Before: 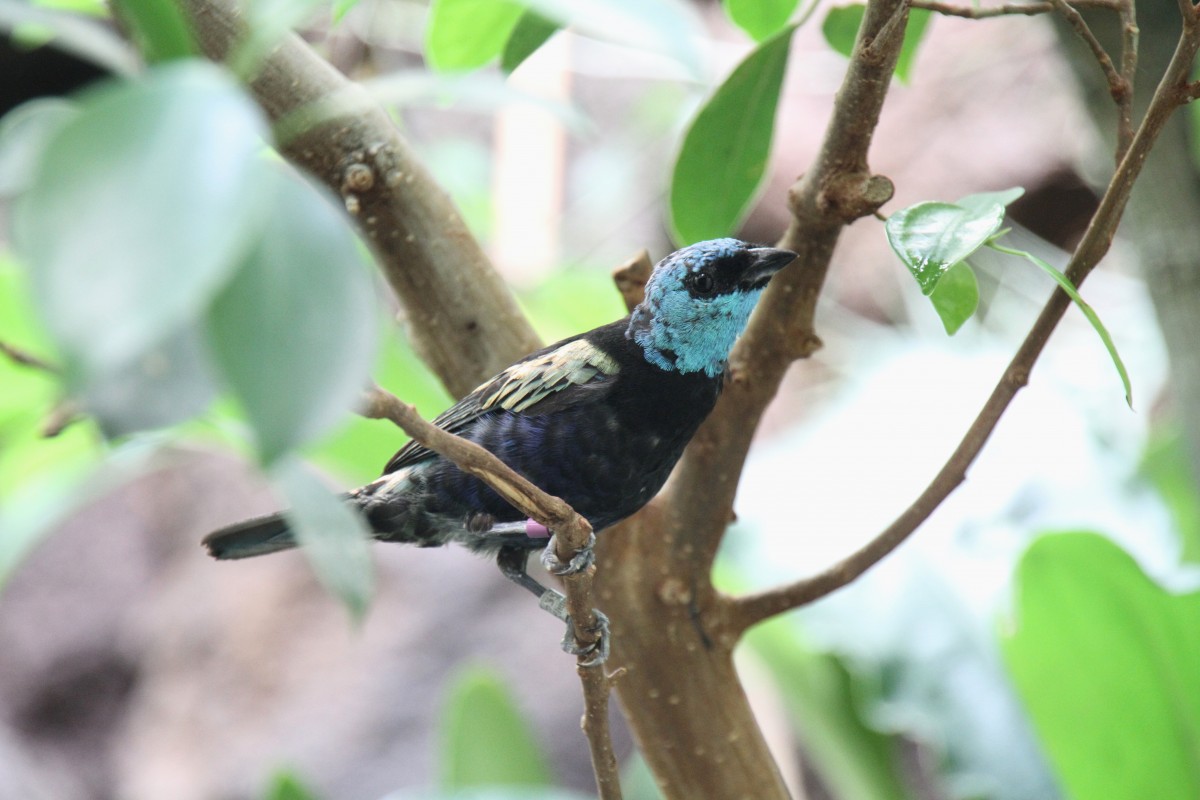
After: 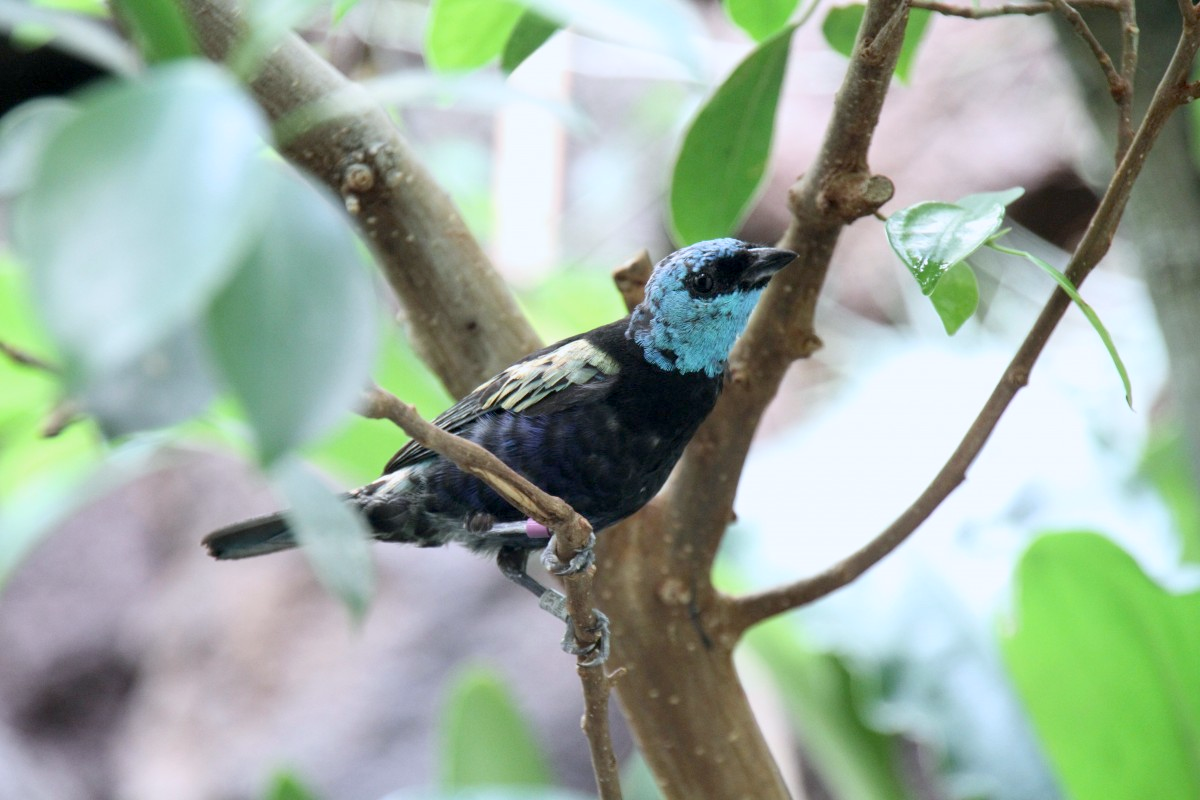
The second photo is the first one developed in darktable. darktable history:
exposure: black level correction 0.007, compensate highlight preservation false
white balance: red 0.974, blue 1.044
